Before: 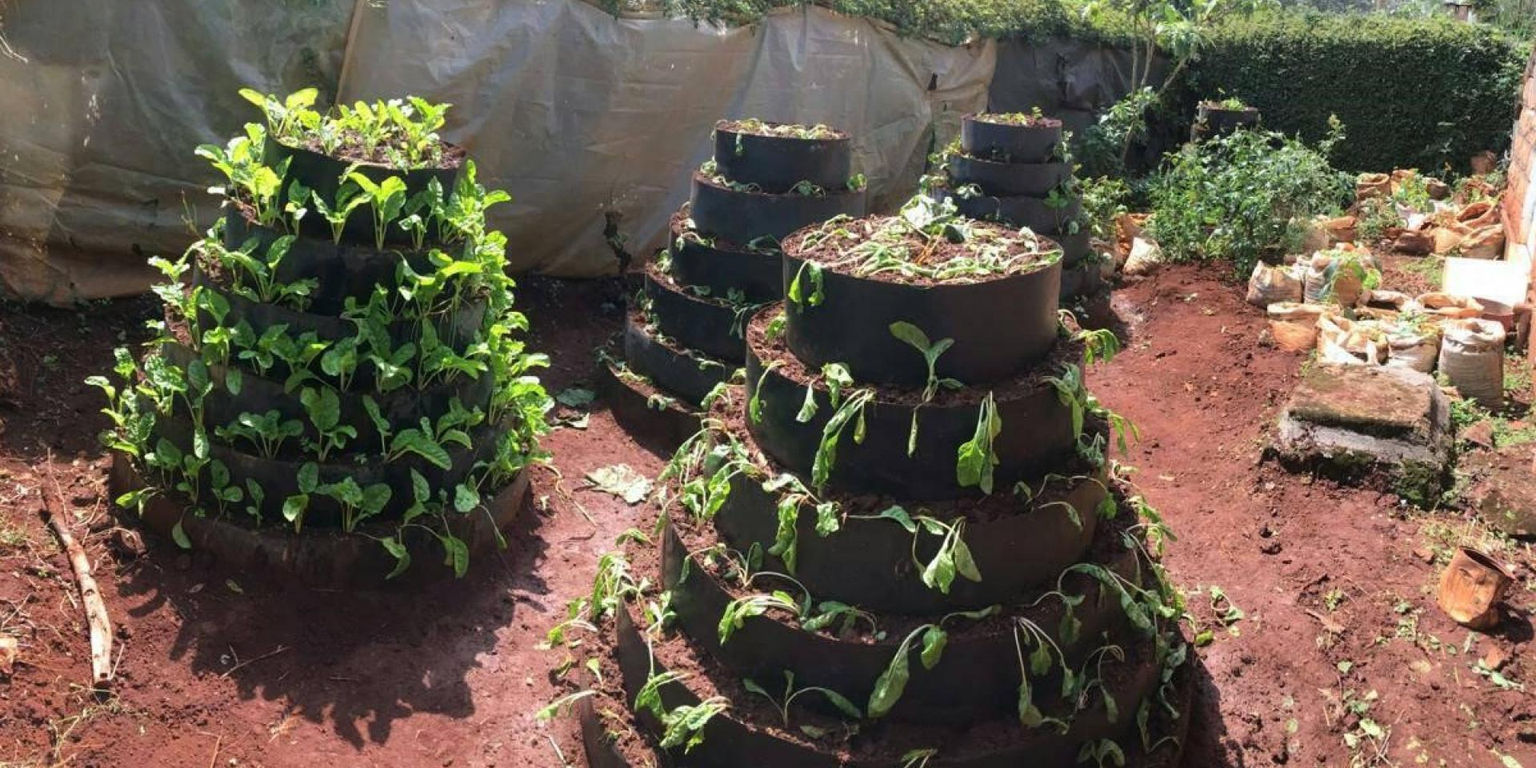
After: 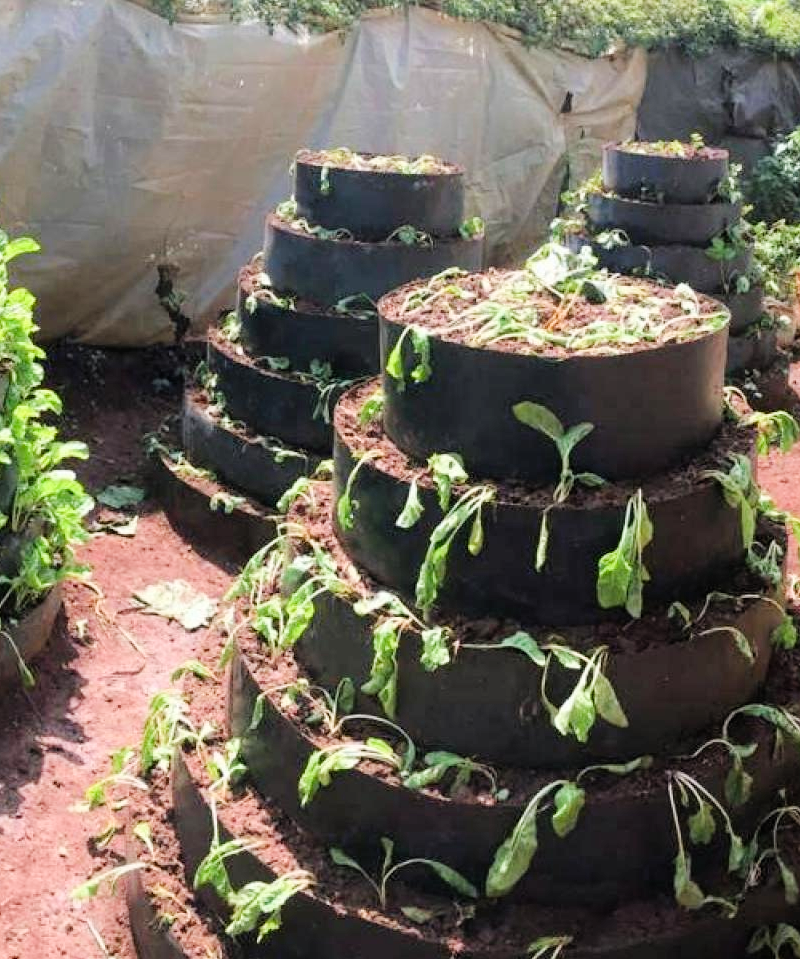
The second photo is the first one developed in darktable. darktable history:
crop: left 31.229%, right 27.105%
filmic rgb: black relative exposure -7.15 EV, white relative exposure 5.36 EV, hardness 3.02
levels: mode automatic
exposure: exposure 0.74 EV, compensate highlight preservation false
